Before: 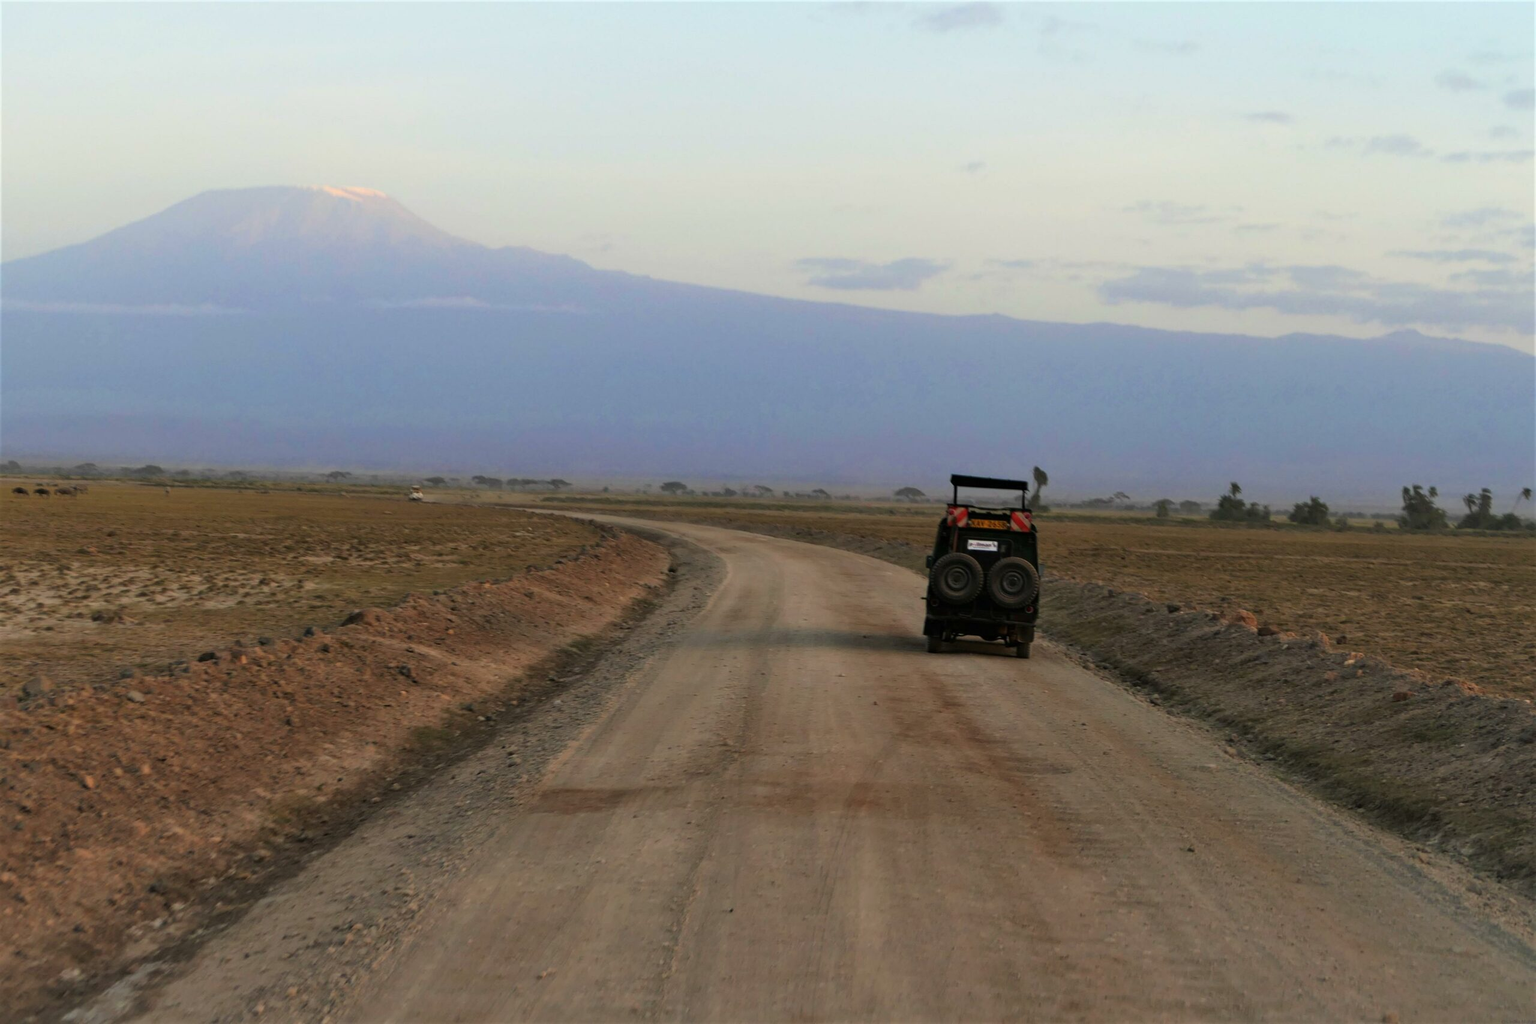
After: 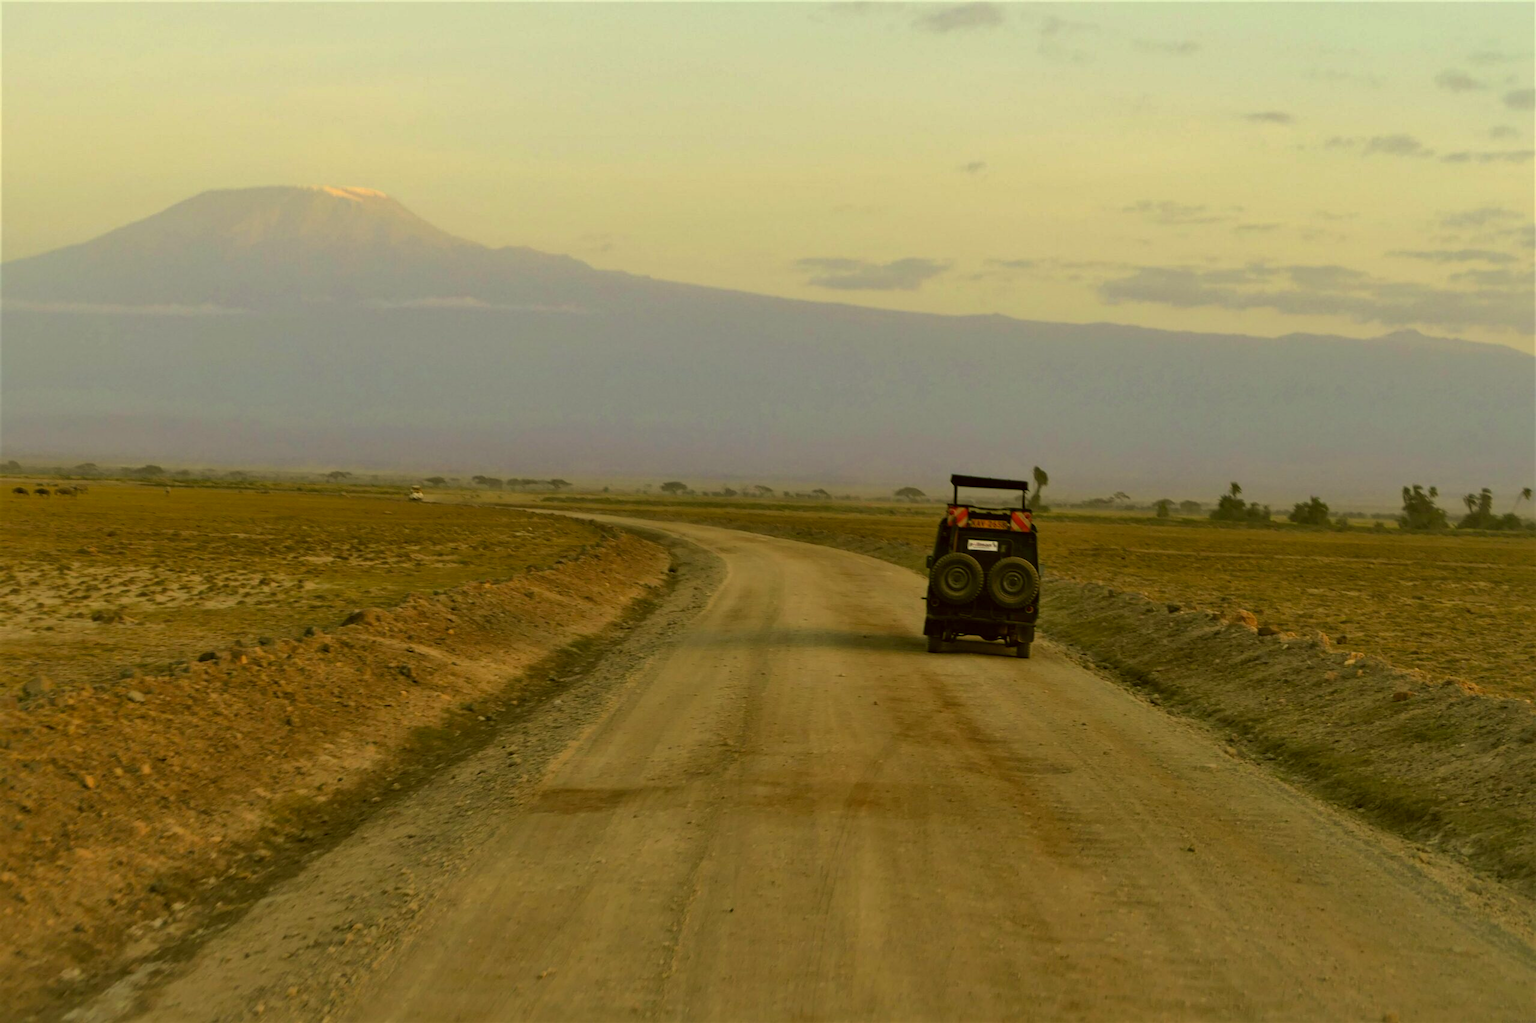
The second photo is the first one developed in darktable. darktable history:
color correction: highlights a* 0.162, highlights b* 29.53, shadows a* -0.162, shadows b* 21.09
shadows and highlights: on, module defaults
